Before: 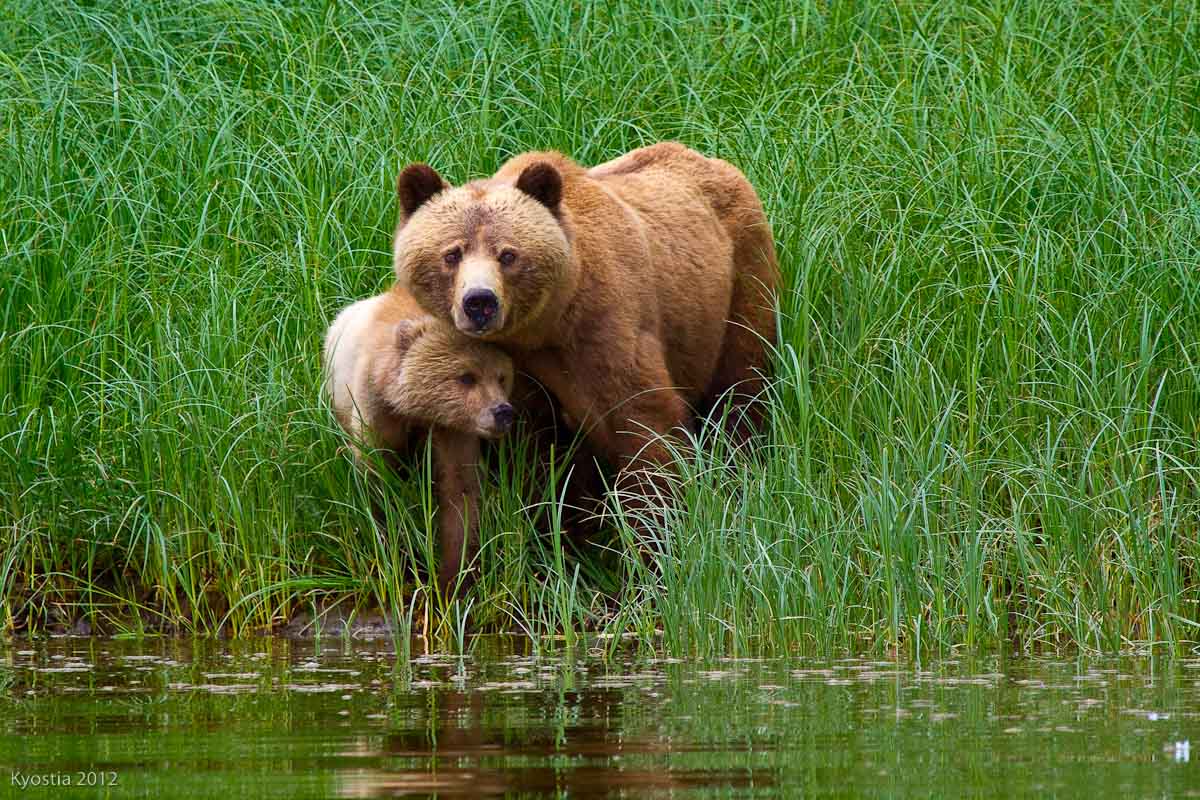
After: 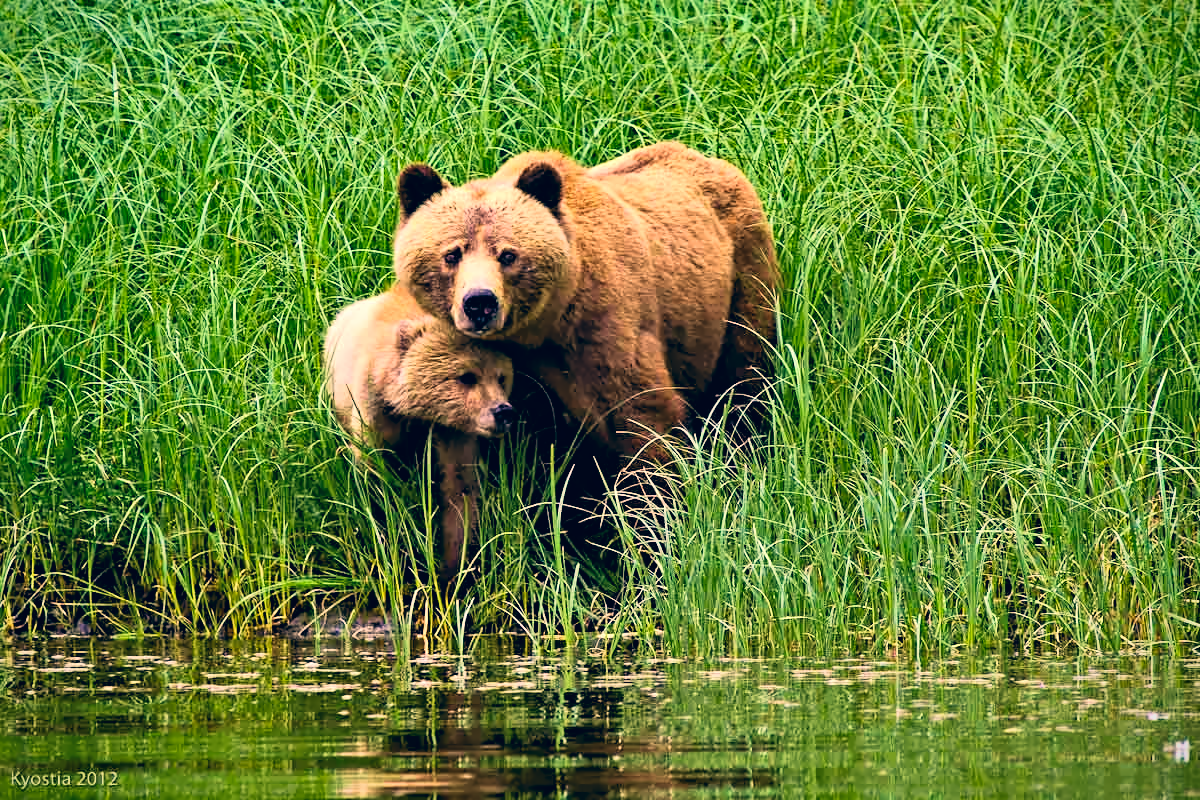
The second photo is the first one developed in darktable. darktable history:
velvia: on, module defaults
color correction: highlights a* 10.32, highlights b* 14.66, shadows a* -9.59, shadows b* -15.02
contrast equalizer: y [[0.5, 0.501, 0.525, 0.597, 0.58, 0.514], [0.5 ×6], [0.5 ×6], [0 ×6], [0 ×6]]
vignetting: fall-off start 97.23%, saturation -0.024, center (-0.033, -0.042), width/height ratio 1.179, unbound false
tone curve: curves: ch0 [(0, 0) (0.082, 0.02) (0.129, 0.078) (0.275, 0.301) (0.67, 0.809) (1, 1)], color space Lab, linked channels, preserve colors none
denoise (profiled): strength 1.536, central pixel weight 0, a [-1, 0, 0], mode non-local means, y [[0, 0, 0.5 ×5] ×4, [0.5 ×7], [0.5 ×7]], fix various bugs in algorithm false, upgrade profiled transform false, color mode RGB, compensate highlight preservation false | blend: blend mode color, opacity 100%; mask: uniform (no mask)
